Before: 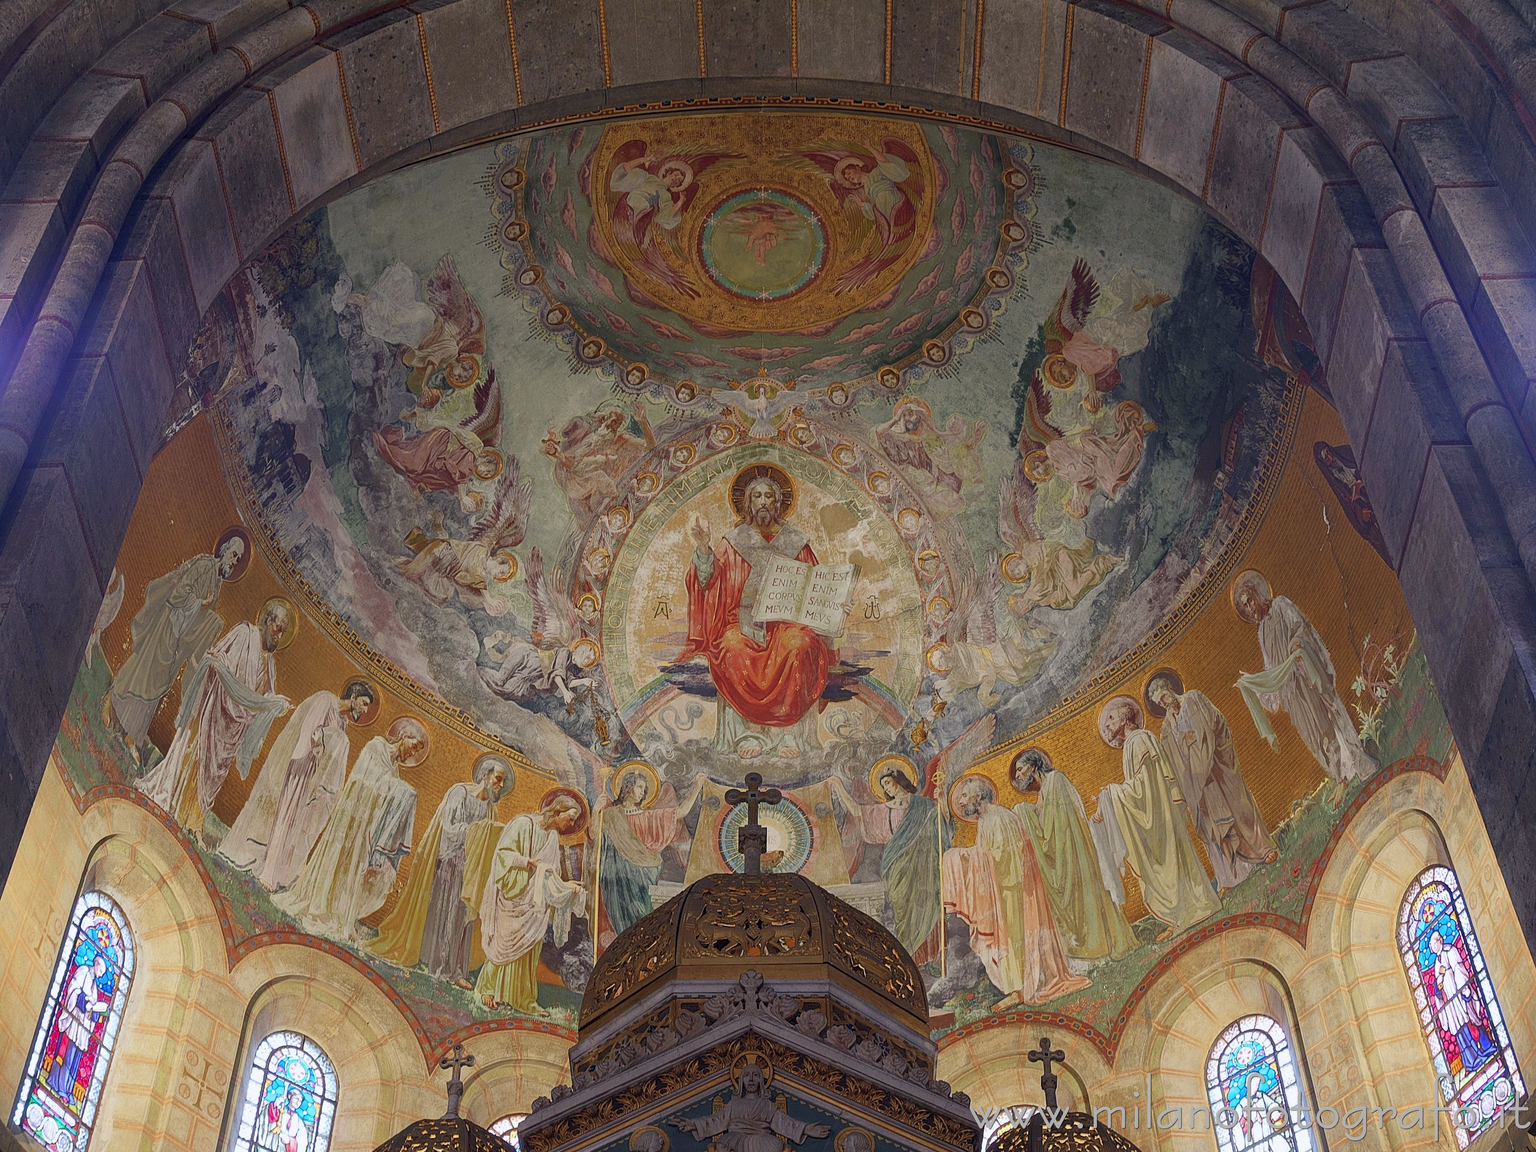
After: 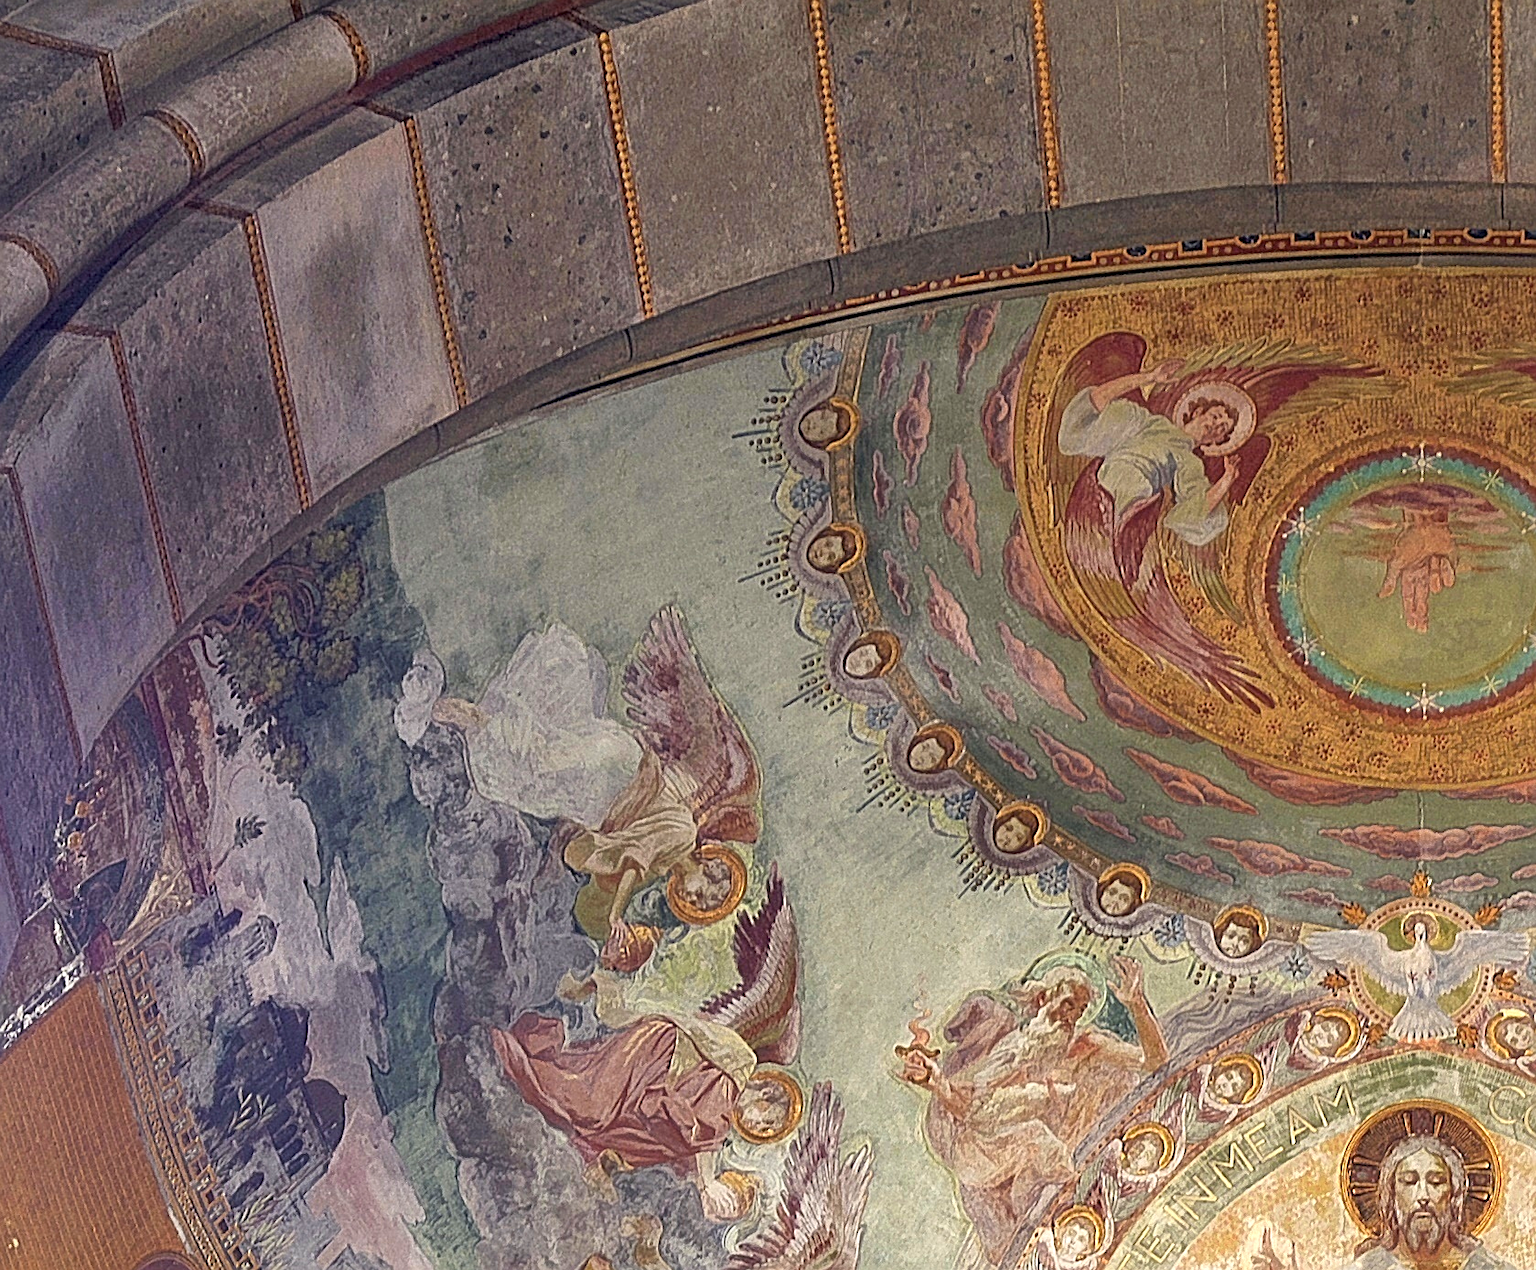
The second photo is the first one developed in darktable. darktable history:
sharpen: on, module defaults
crop and rotate: left 10.817%, top 0.062%, right 47.194%, bottom 53.626%
exposure: black level correction 0, exposure 1.2 EV, compensate exposure bias true, compensate highlight preservation false
